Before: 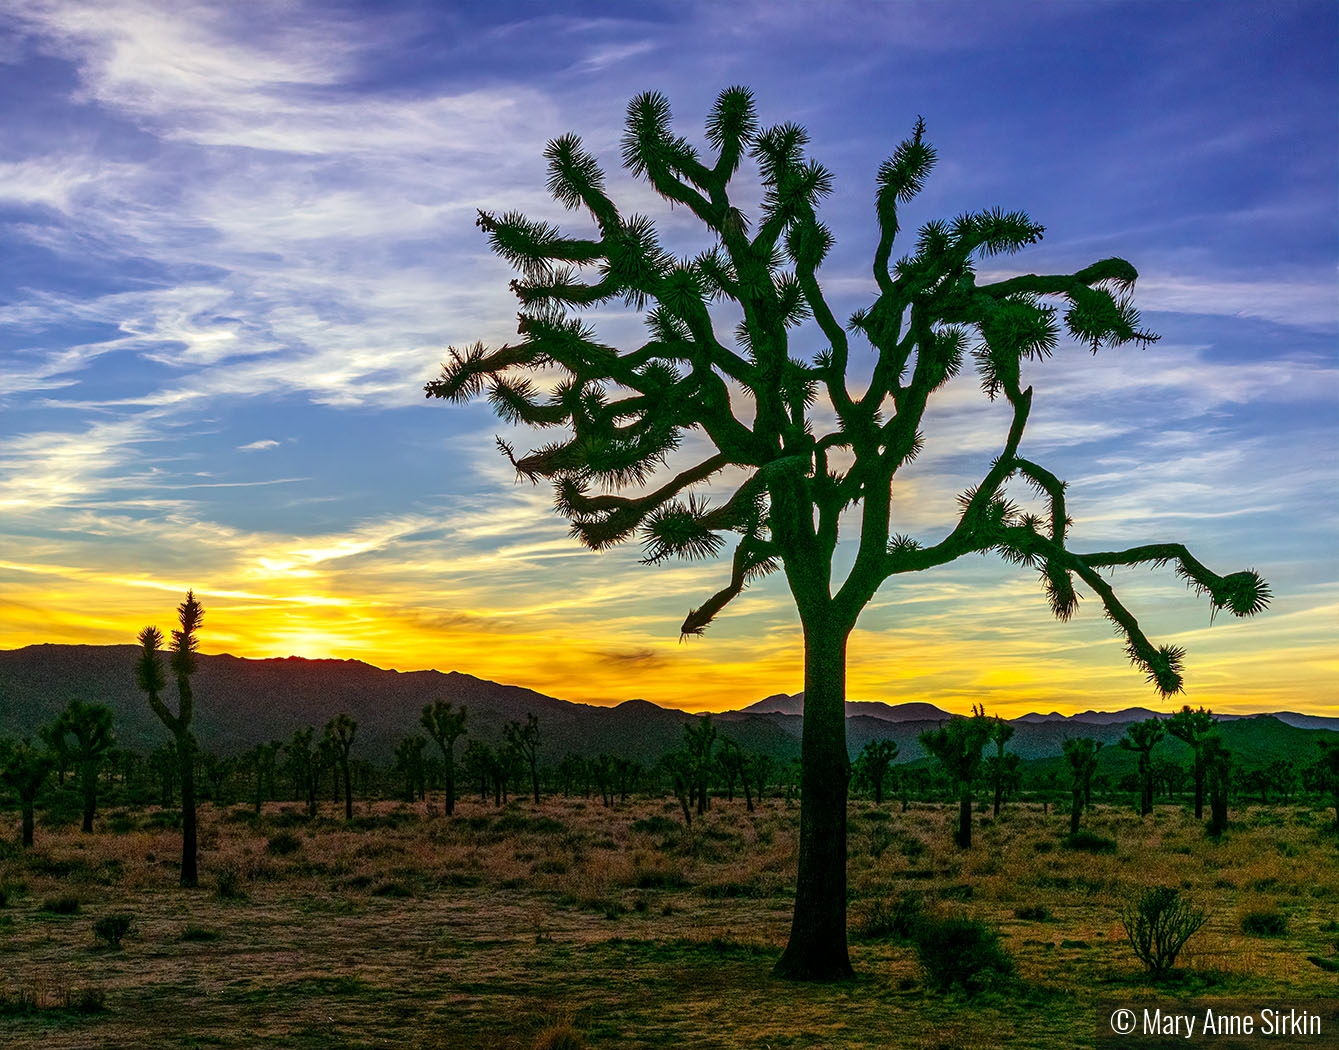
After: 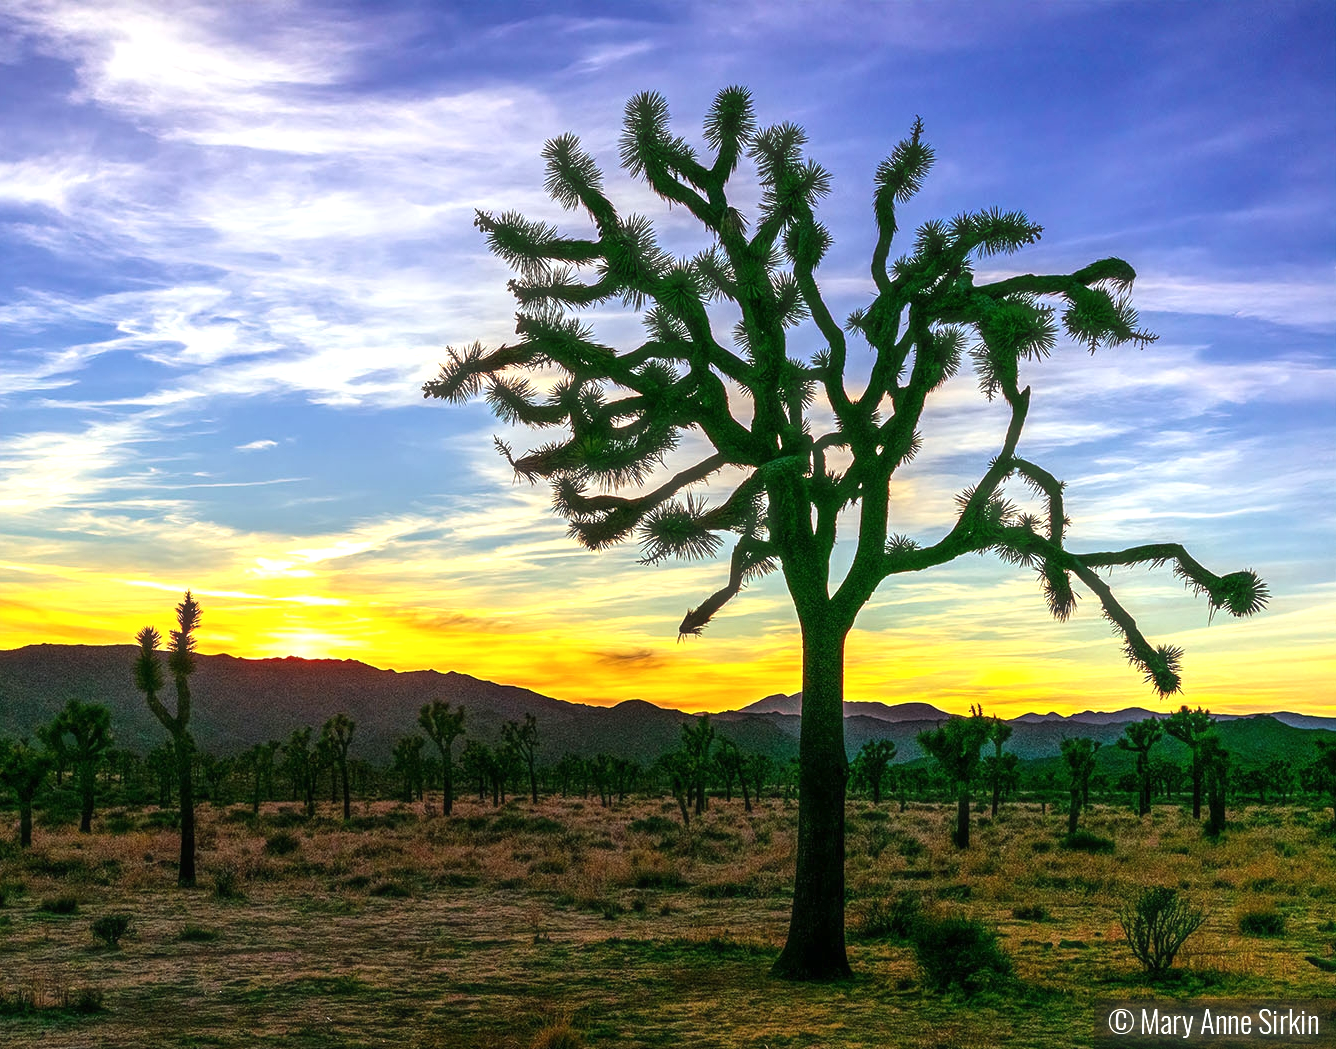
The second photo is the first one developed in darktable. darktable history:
crop: left 0.169%
haze removal: strength -0.046, compatibility mode true, adaptive false
exposure: exposure 0.611 EV, compensate highlight preservation false
